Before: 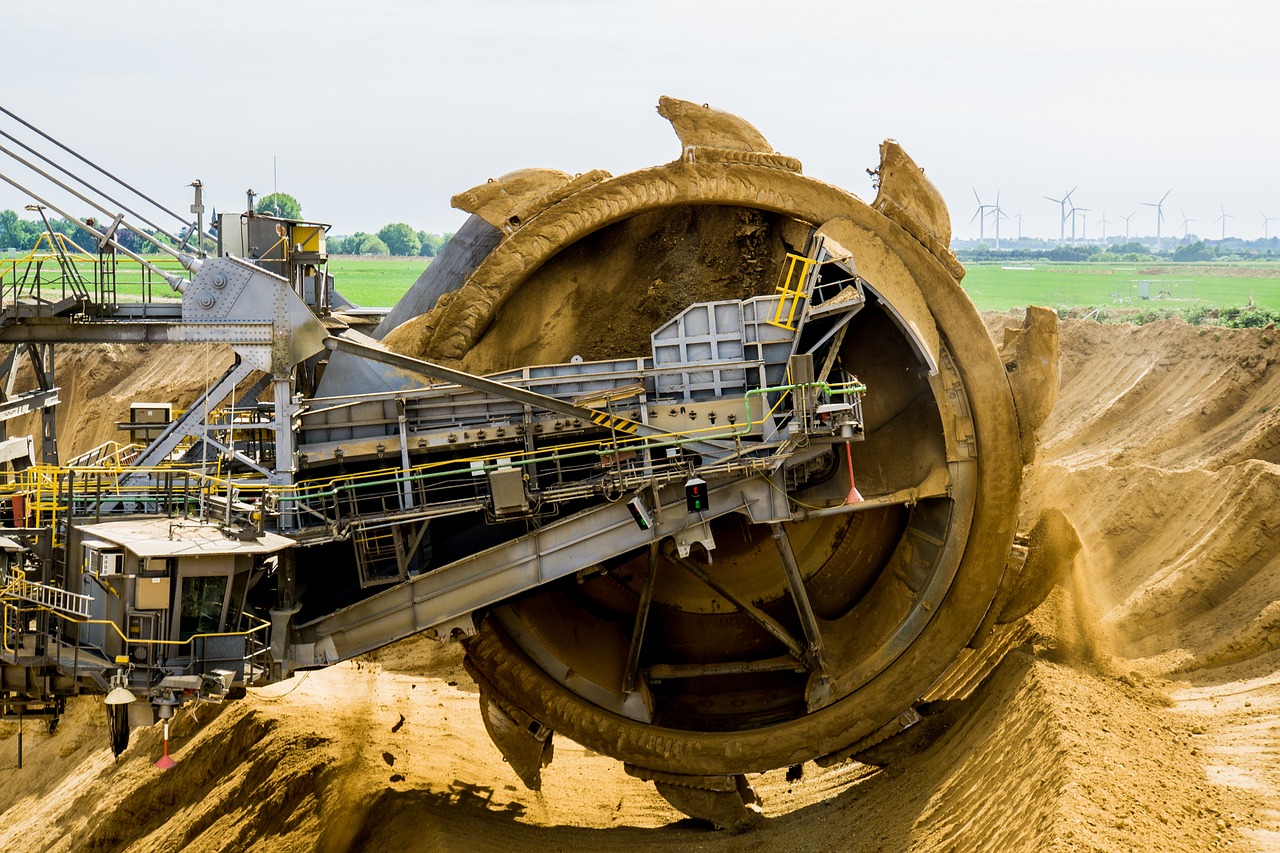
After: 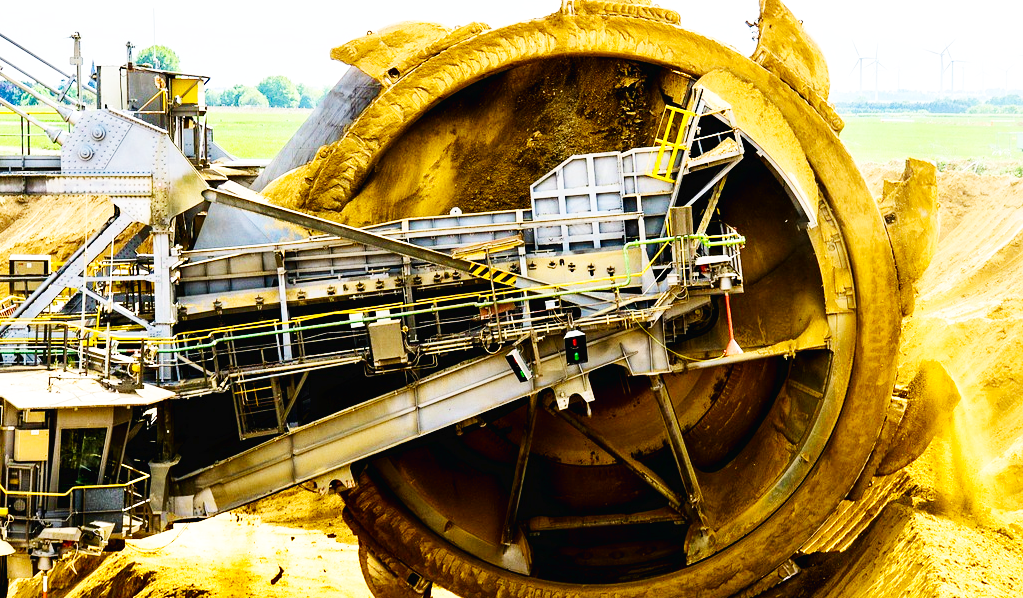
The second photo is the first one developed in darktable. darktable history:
contrast brightness saturation: contrast 0.141
color balance rgb: shadows lift › chroma 0.958%, shadows lift › hue 113.47°, perceptual saturation grading › global saturation -0.009%, global vibrance 34.83%
base curve: curves: ch0 [(0, 0.003) (0.001, 0.002) (0.006, 0.004) (0.02, 0.022) (0.048, 0.086) (0.094, 0.234) (0.162, 0.431) (0.258, 0.629) (0.385, 0.8) (0.548, 0.918) (0.751, 0.988) (1, 1)], preserve colors none
crop: left 9.494%, top 17.42%, right 10.536%, bottom 12.402%
